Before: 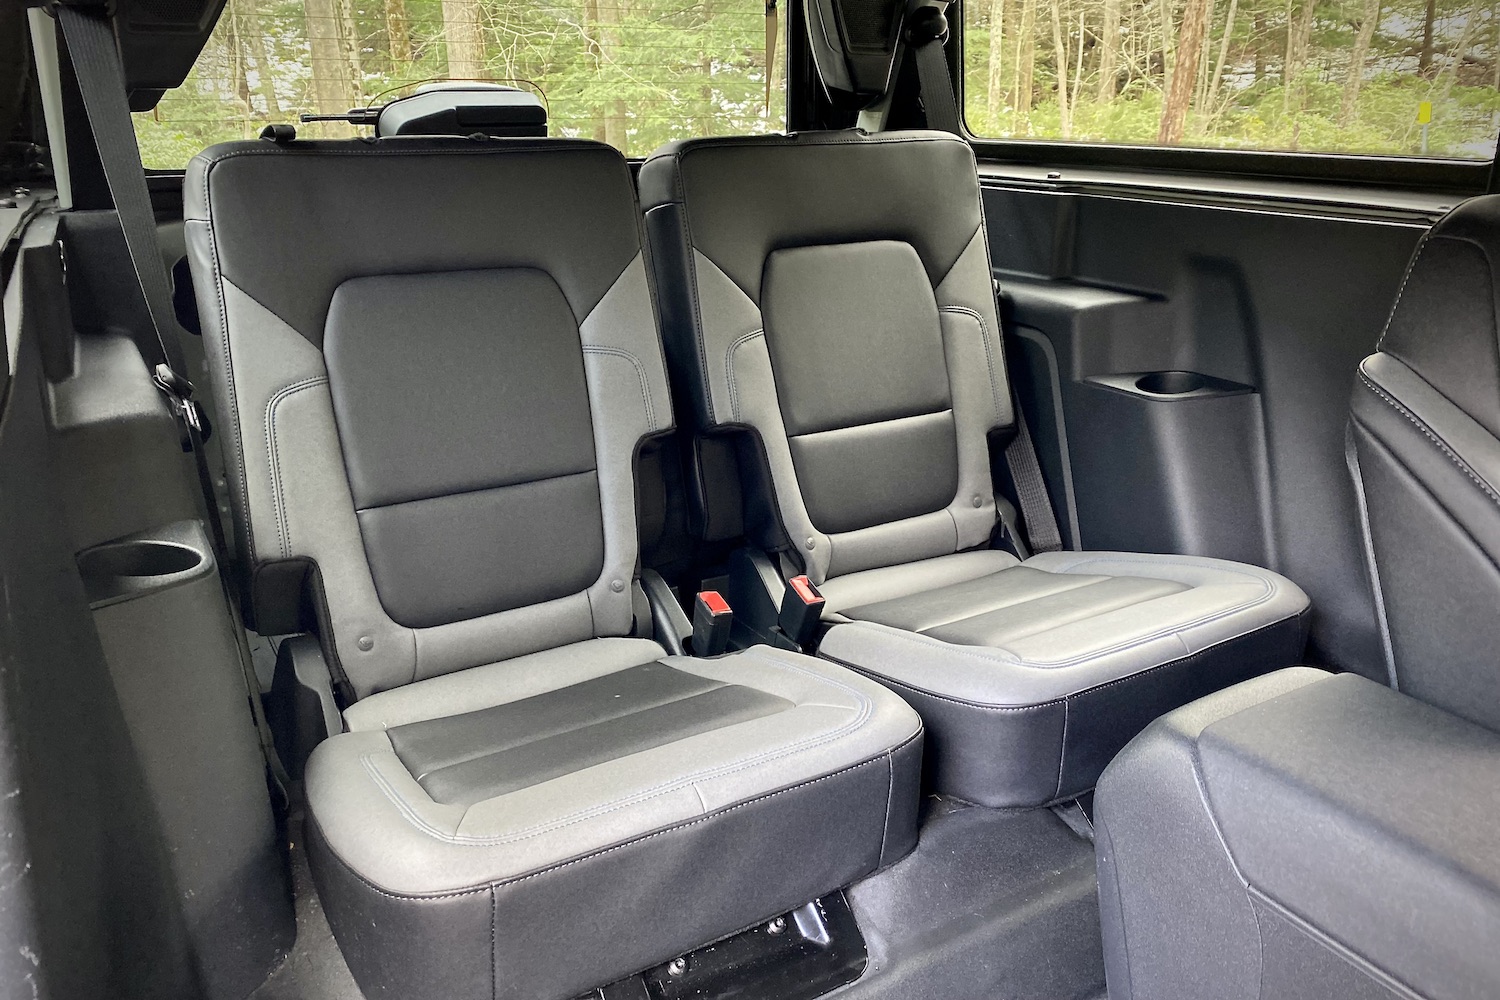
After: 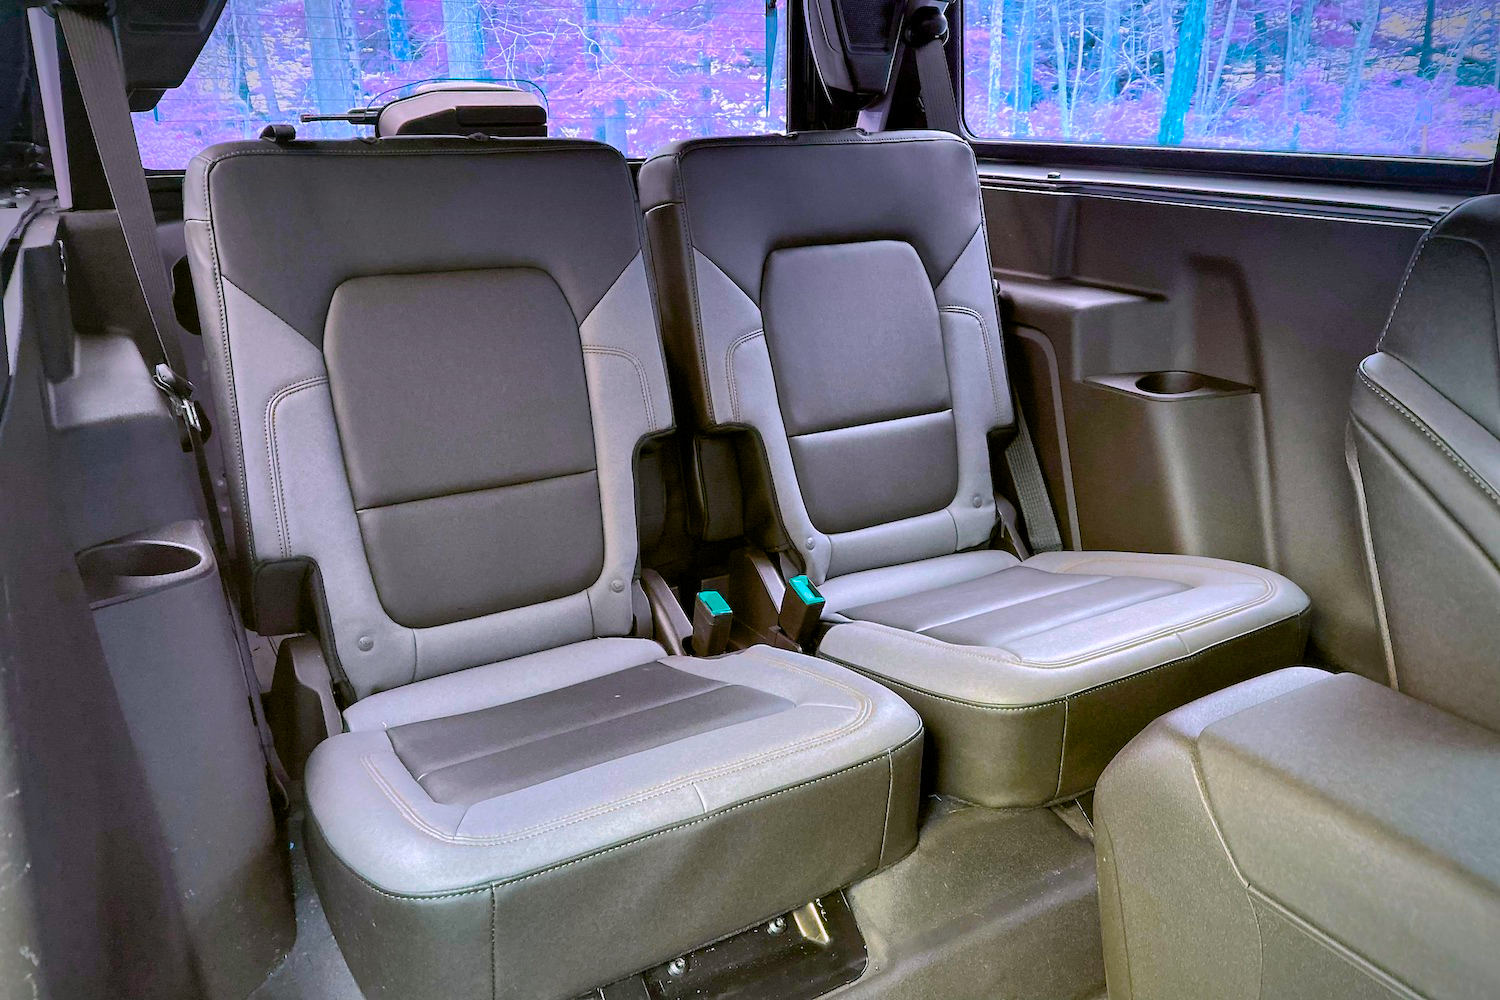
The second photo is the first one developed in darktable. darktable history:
color calibration: output R [0.972, 0.068, -0.094, 0], output G [-0.178, 1.216, -0.086, 0], output B [0.095, -0.136, 0.98, 0], illuminant same as pipeline (D50), adaptation XYZ, x 0.346, y 0.357, temperature 5009.4 K
color balance rgb: linear chroma grading › global chroma 14.451%, perceptual saturation grading › global saturation 1.08%, perceptual saturation grading › highlights -1.05%, perceptual saturation grading › mid-tones 3.852%, perceptual saturation grading › shadows 8.43%, hue shift 177.88°, global vibrance 49.831%, contrast 0.963%
tone equalizer: on, module defaults
shadows and highlights: highlights -59.69
